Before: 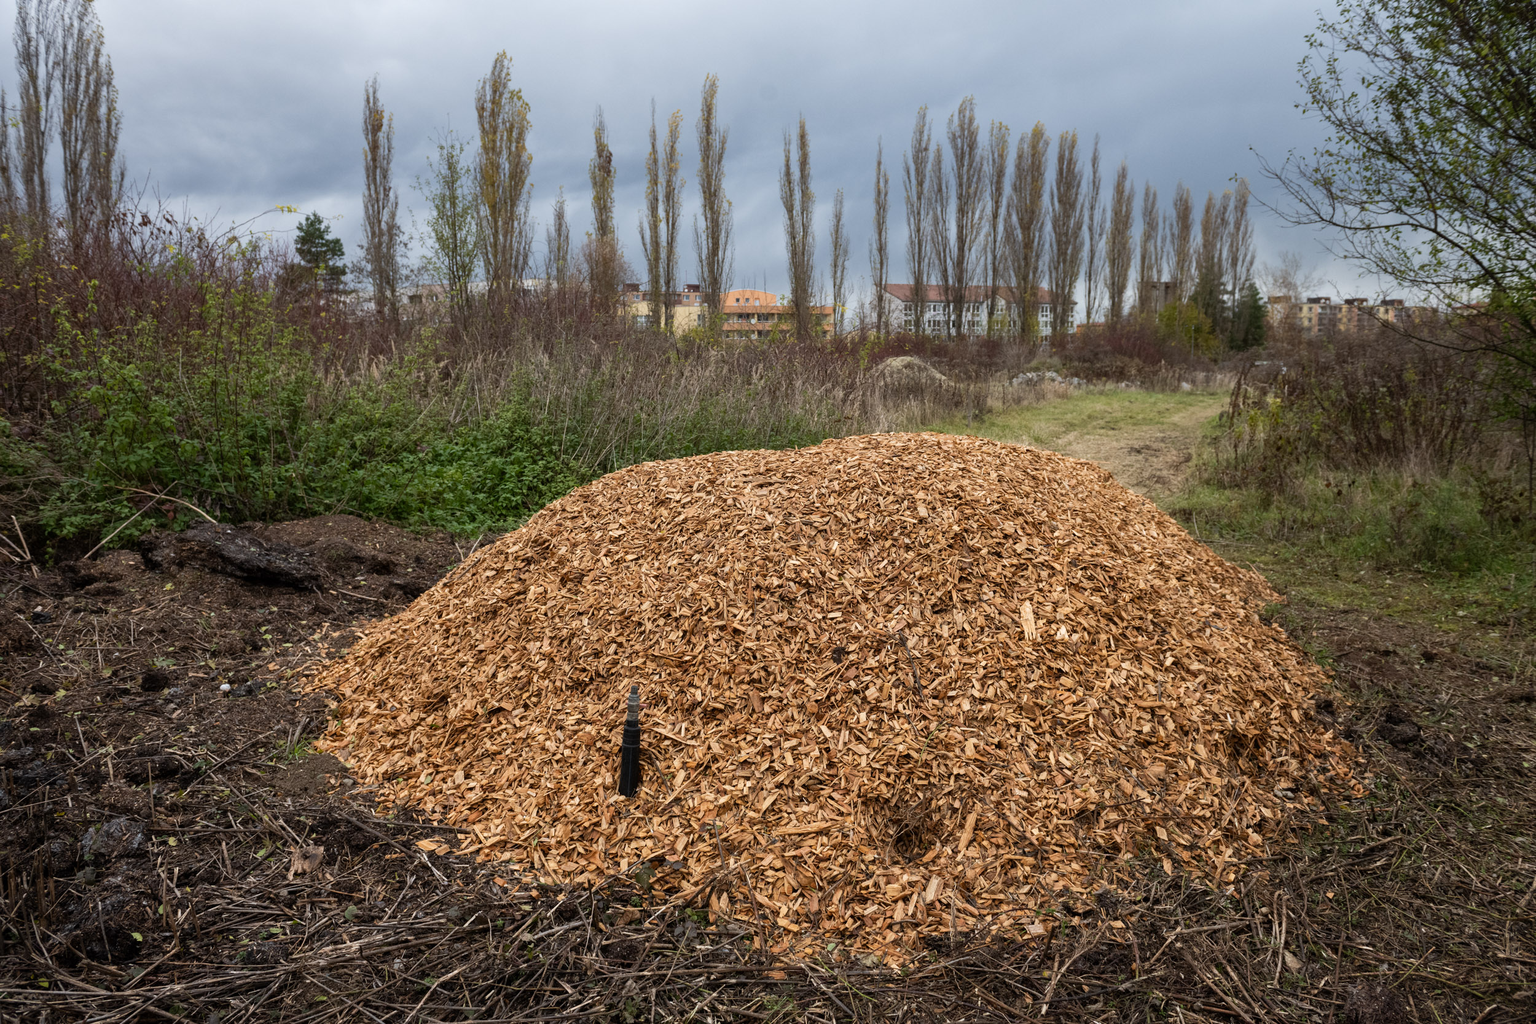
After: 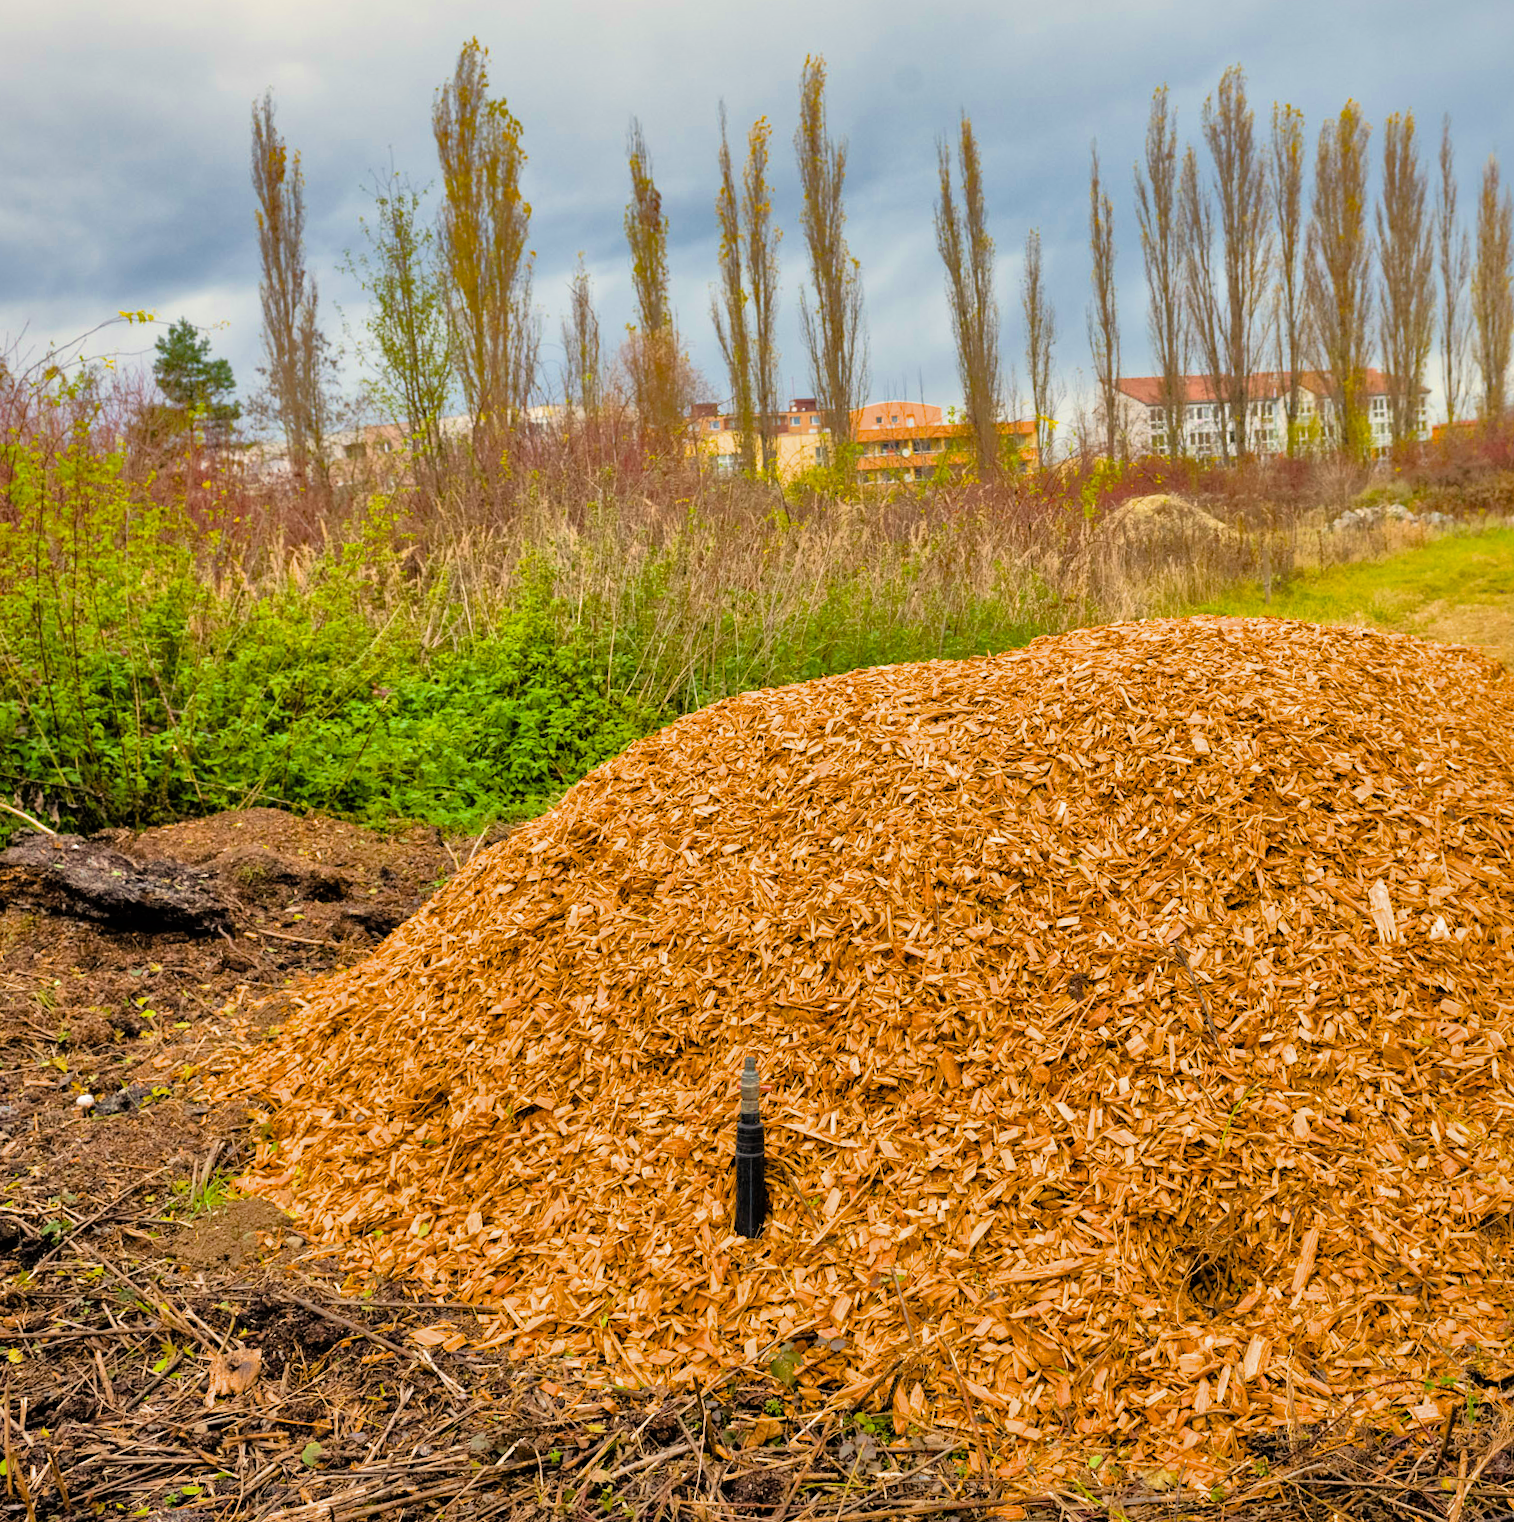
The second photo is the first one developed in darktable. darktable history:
exposure: black level correction 0, exposure 0.5 EV, compensate highlight preservation false
tone equalizer: -7 EV 0.15 EV, -6 EV 0.6 EV, -5 EV 1.15 EV, -4 EV 1.33 EV, -3 EV 1.15 EV, -2 EV 0.6 EV, -1 EV 0.15 EV, mask exposure compensation -0.5 EV
crop: left 10.644%, right 26.528%
white balance: red 1.045, blue 0.932
rotate and perspective: rotation -3.52°, crop left 0.036, crop right 0.964, crop top 0.081, crop bottom 0.919
color balance rgb: linear chroma grading › global chroma 9%, perceptual saturation grading › global saturation 36%, perceptual saturation grading › shadows 35%, perceptual brilliance grading › global brilliance 21.21%, perceptual brilliance grading › shadows -35%, global vibrance 21.21%
filmic rgb: black relative exposure -7.65 EV, white relative exposure 4.56 EV, hardness 3.61, color science v6 (2022)
shadows and highlights: shadows 40, highlights -60
